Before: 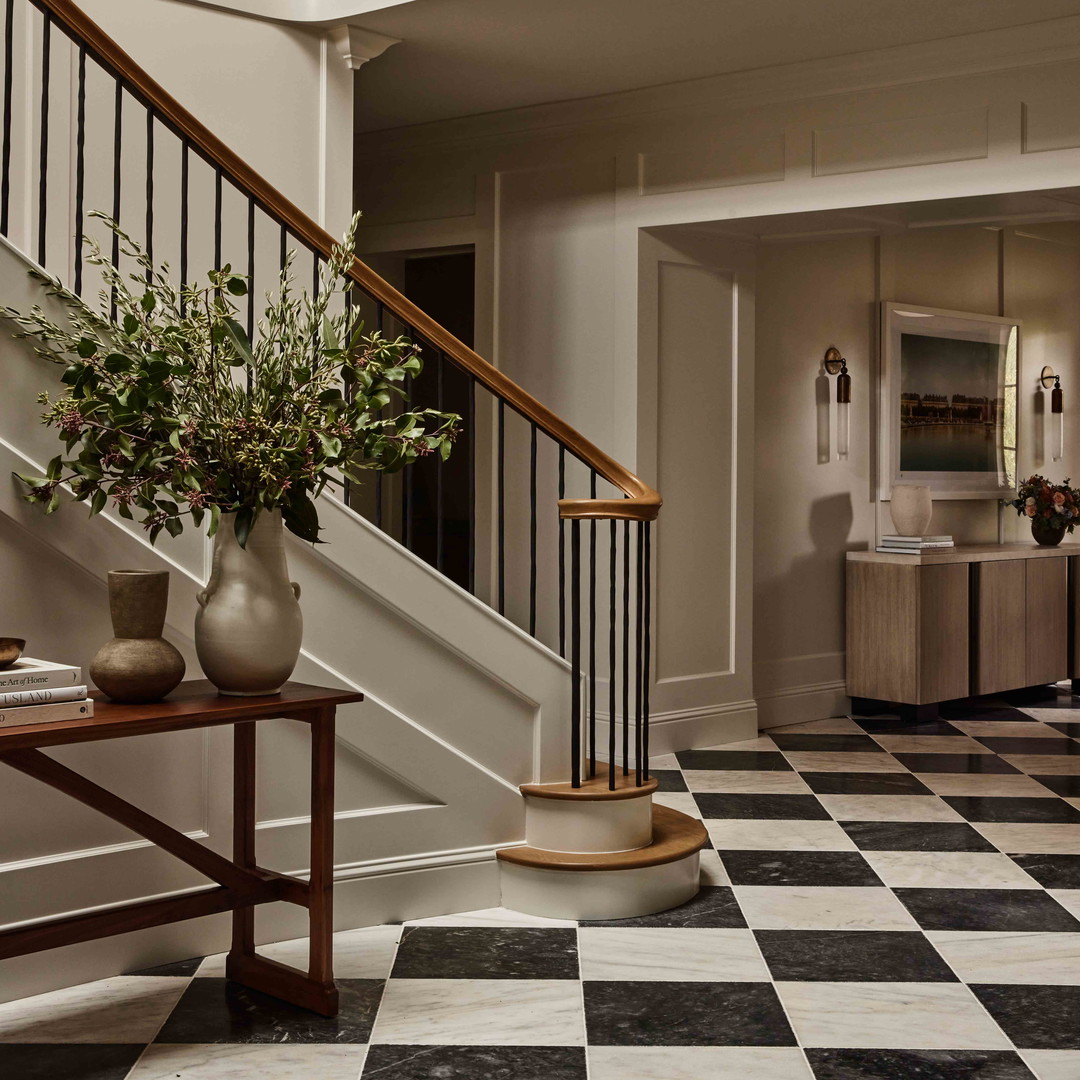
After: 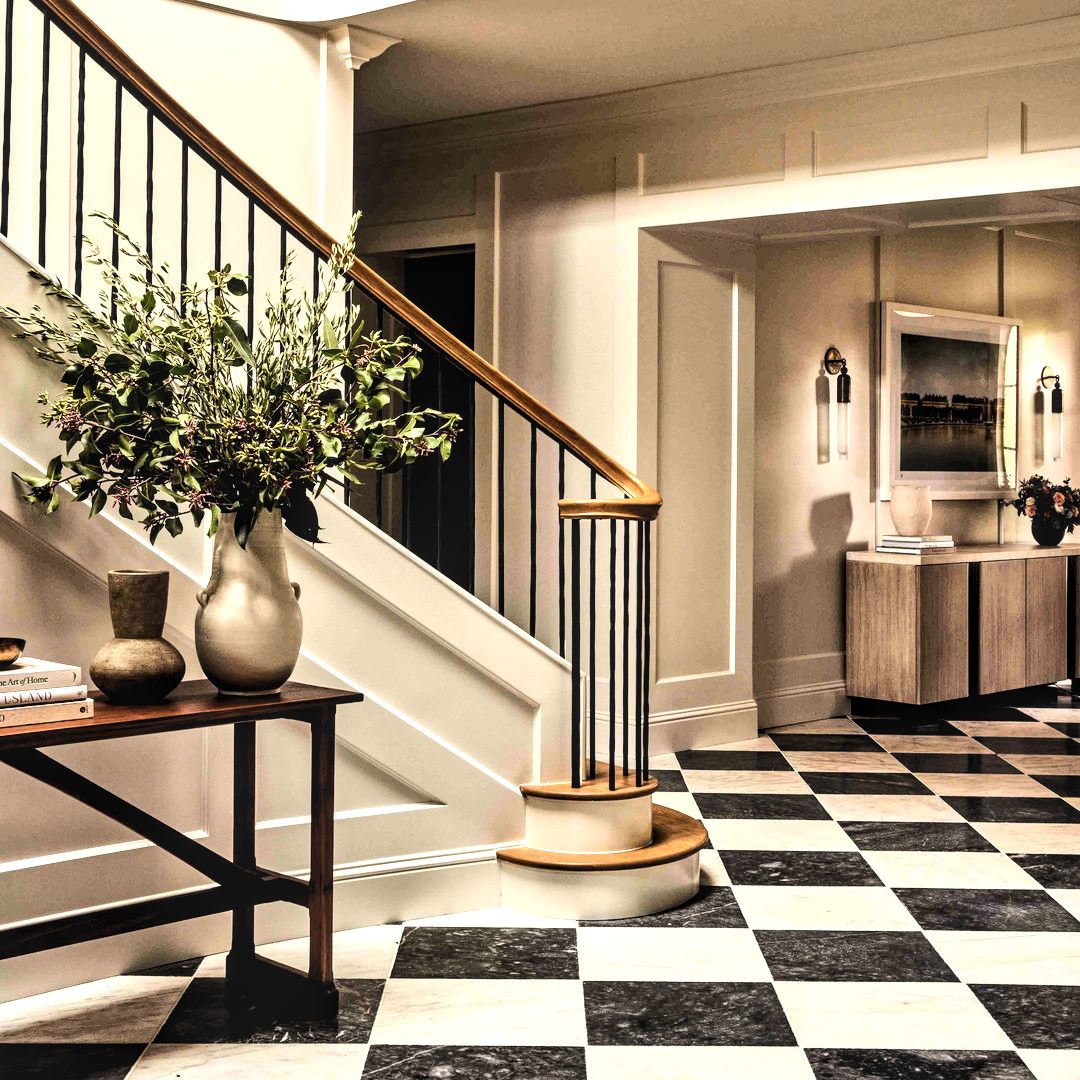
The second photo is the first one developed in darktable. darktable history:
exposure: exposure 0.203 EV, compensate highlight preservation false
base curve: curves: ch0 [(0, 0.003) (0.001, 0.002) (0.006, 0.004) (0.02, 0.022) (0.048, 0.086) (0.094, 0.234) (0.162, 0.431) (0.258, 0.629) (0.385, 0.8) (0.548, 0.918) (0.751, 0.988) (1, 1)]
local contrast: on, module defaults
levels: levels [0.062, 0.494, 0.925]
